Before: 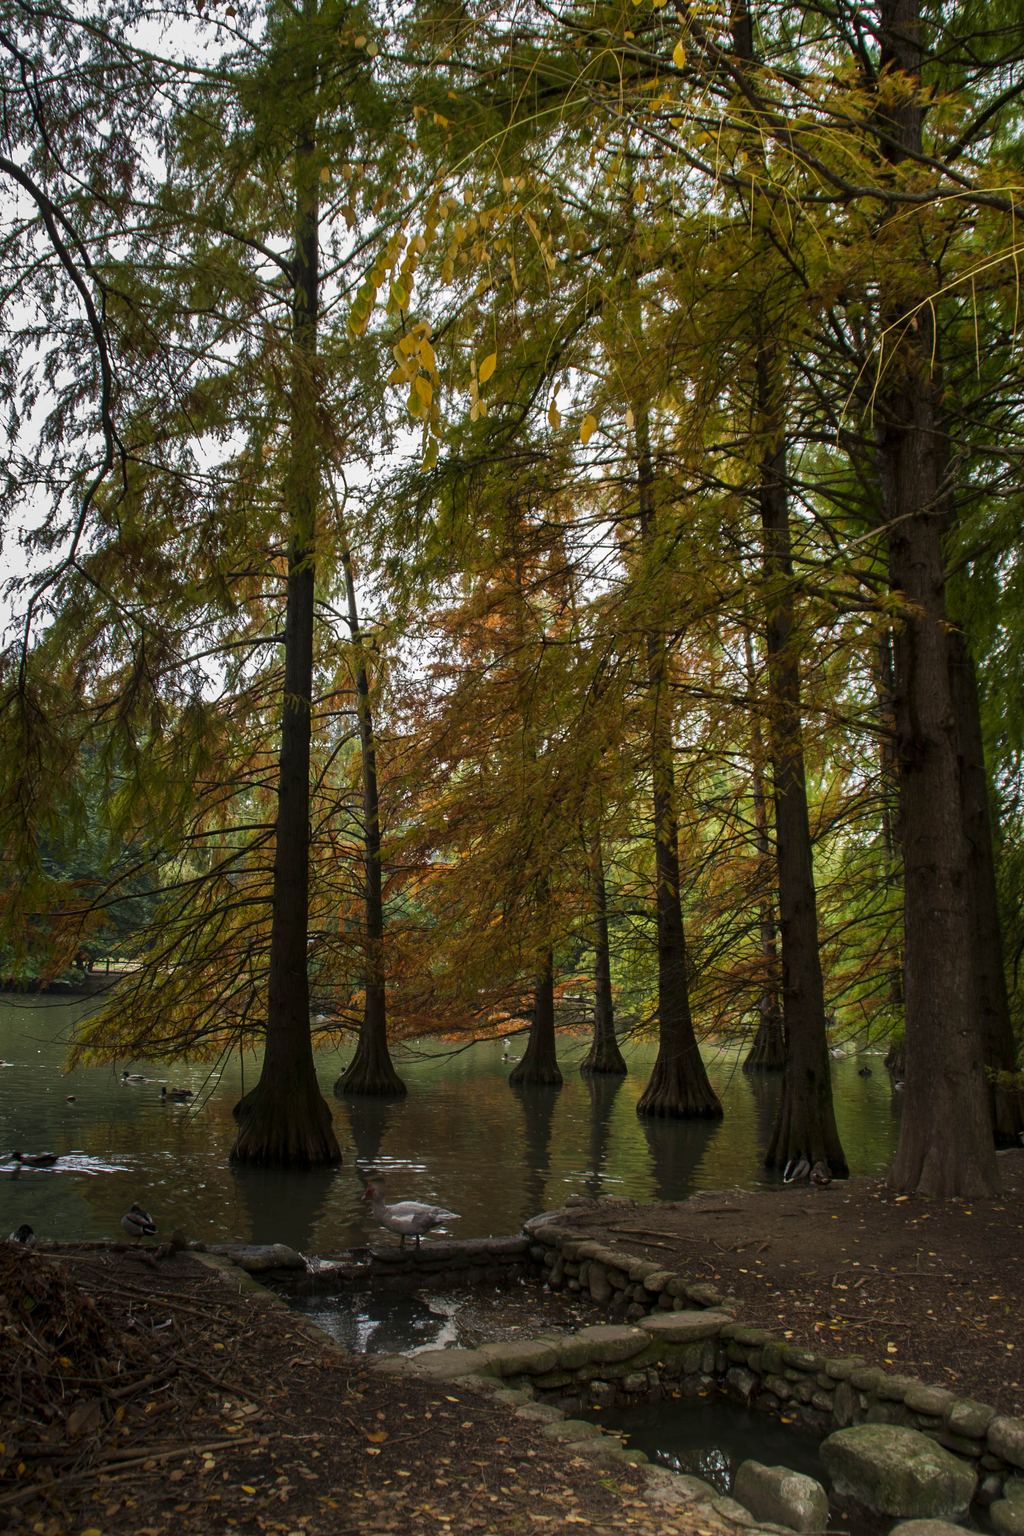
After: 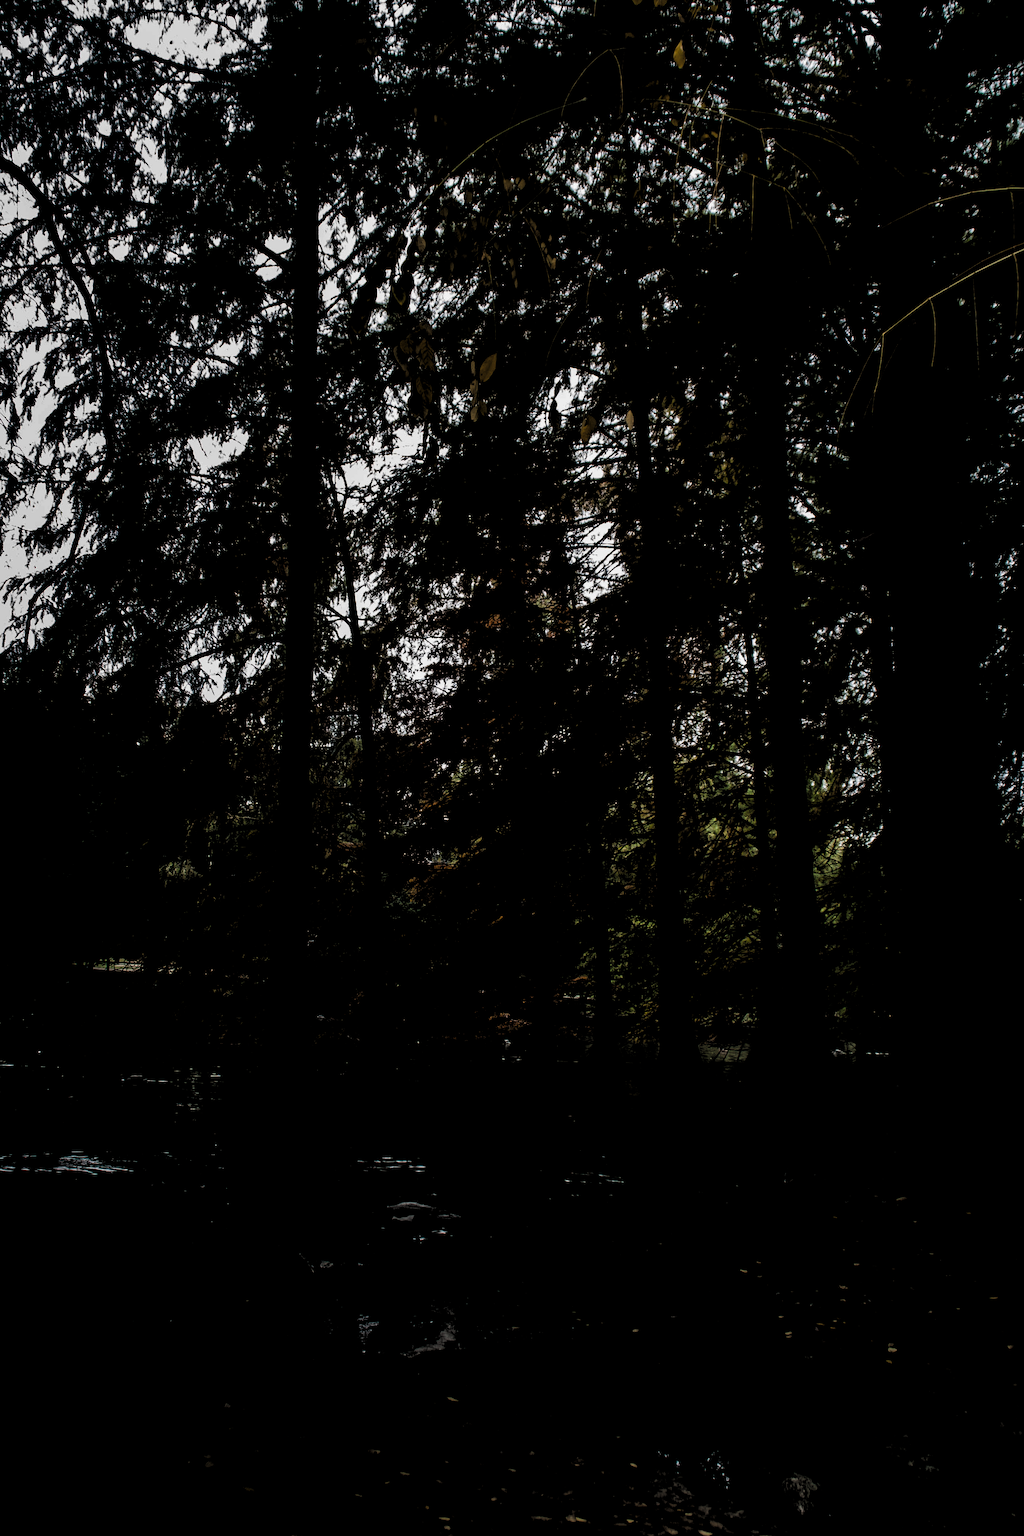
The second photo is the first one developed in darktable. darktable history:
levels: levels [0.514, 0.759, 1]
